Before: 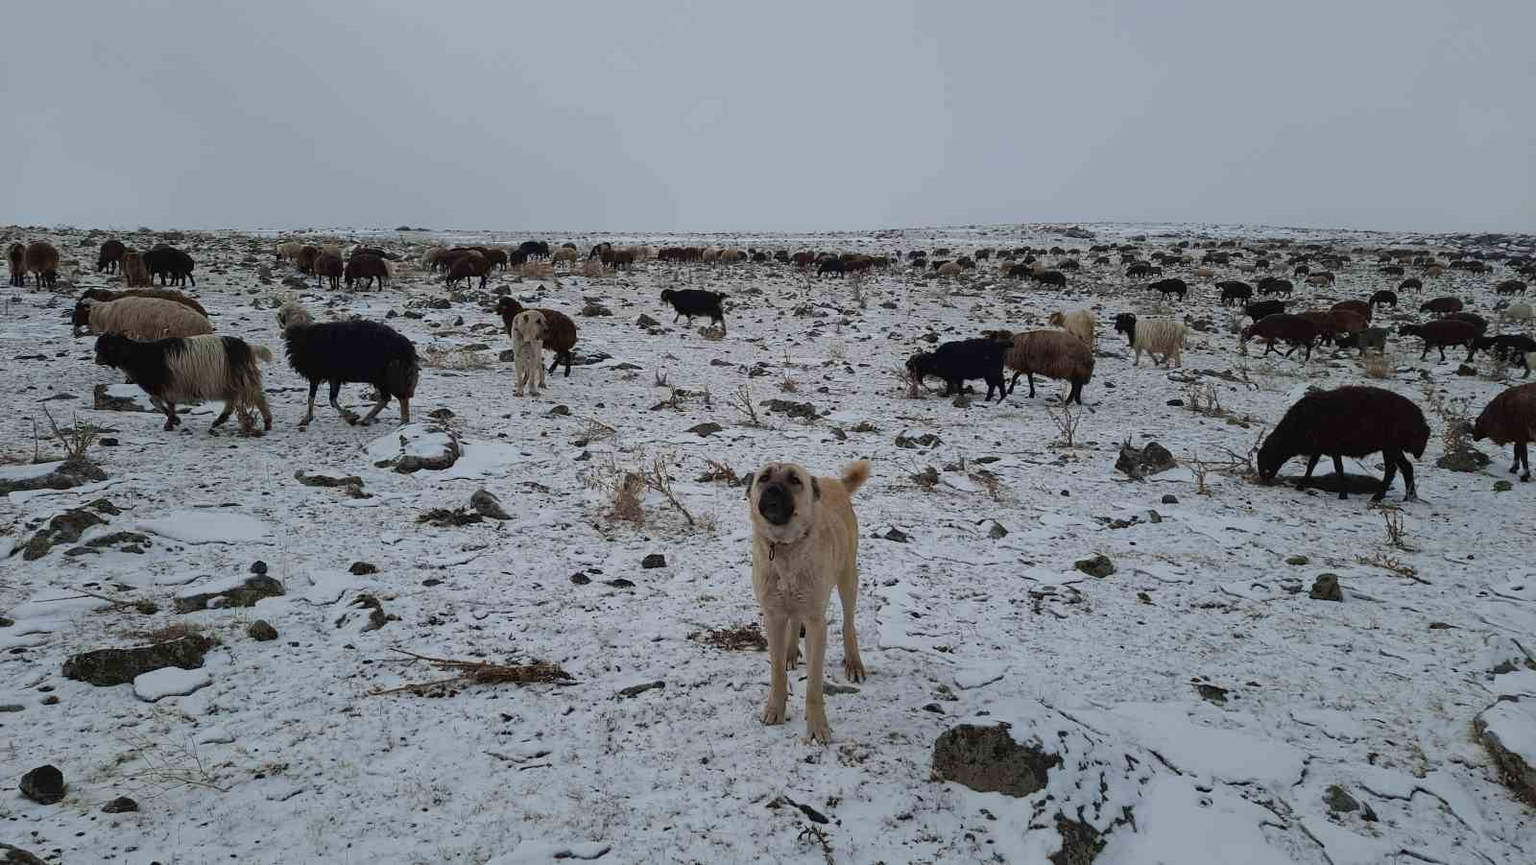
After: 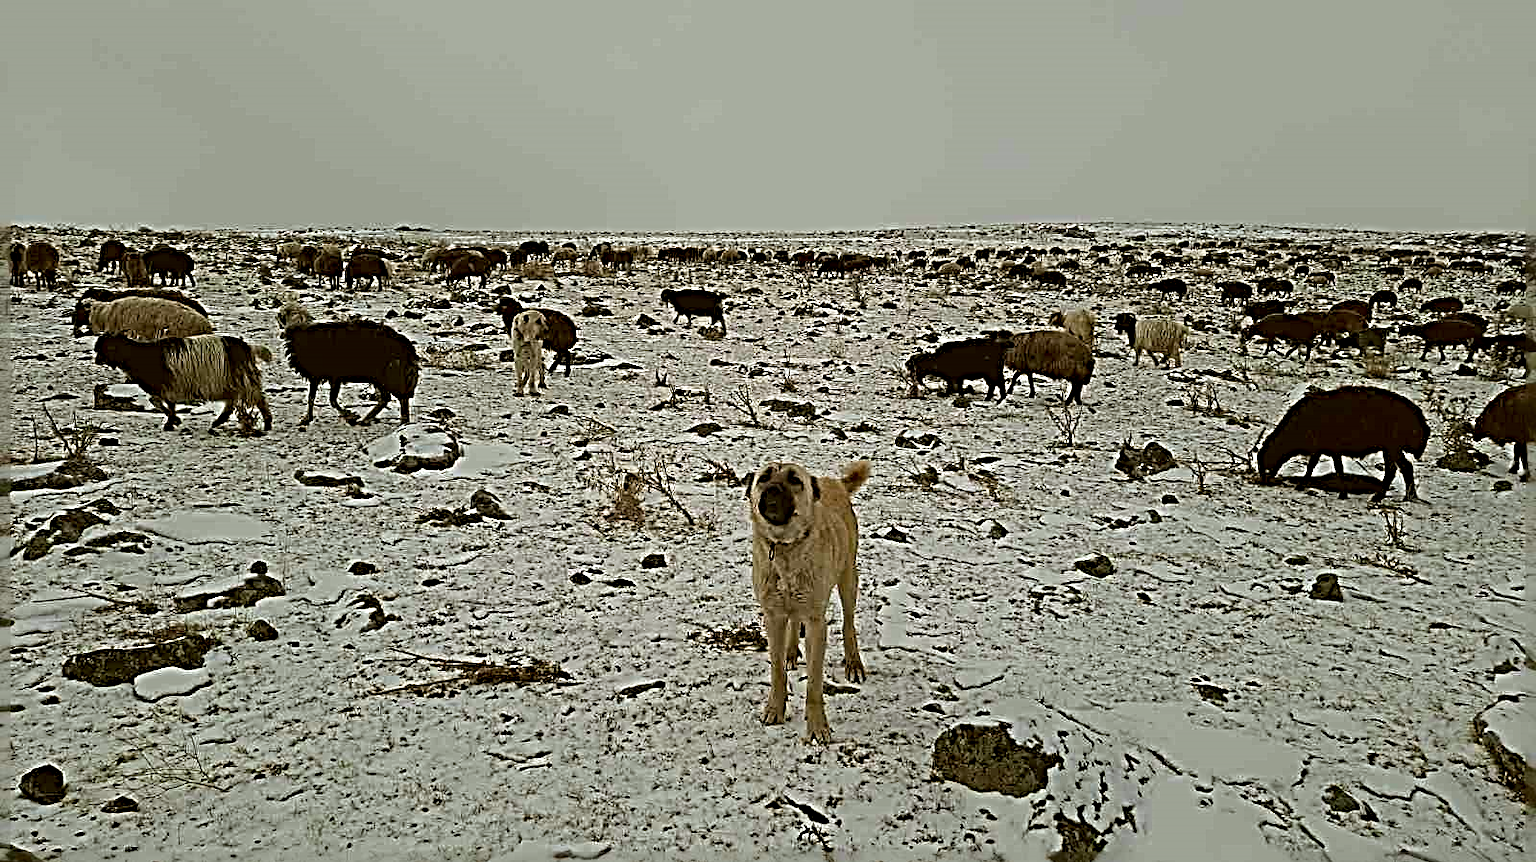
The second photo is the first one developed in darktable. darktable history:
color correction: highlights a* -1.3, highlights b* 10.38, shadows a* 0.583, shadows b* 18.63
crop: top 0.093%, bottom 0.198%
sharpen: radius 4.014, amount 1.989
